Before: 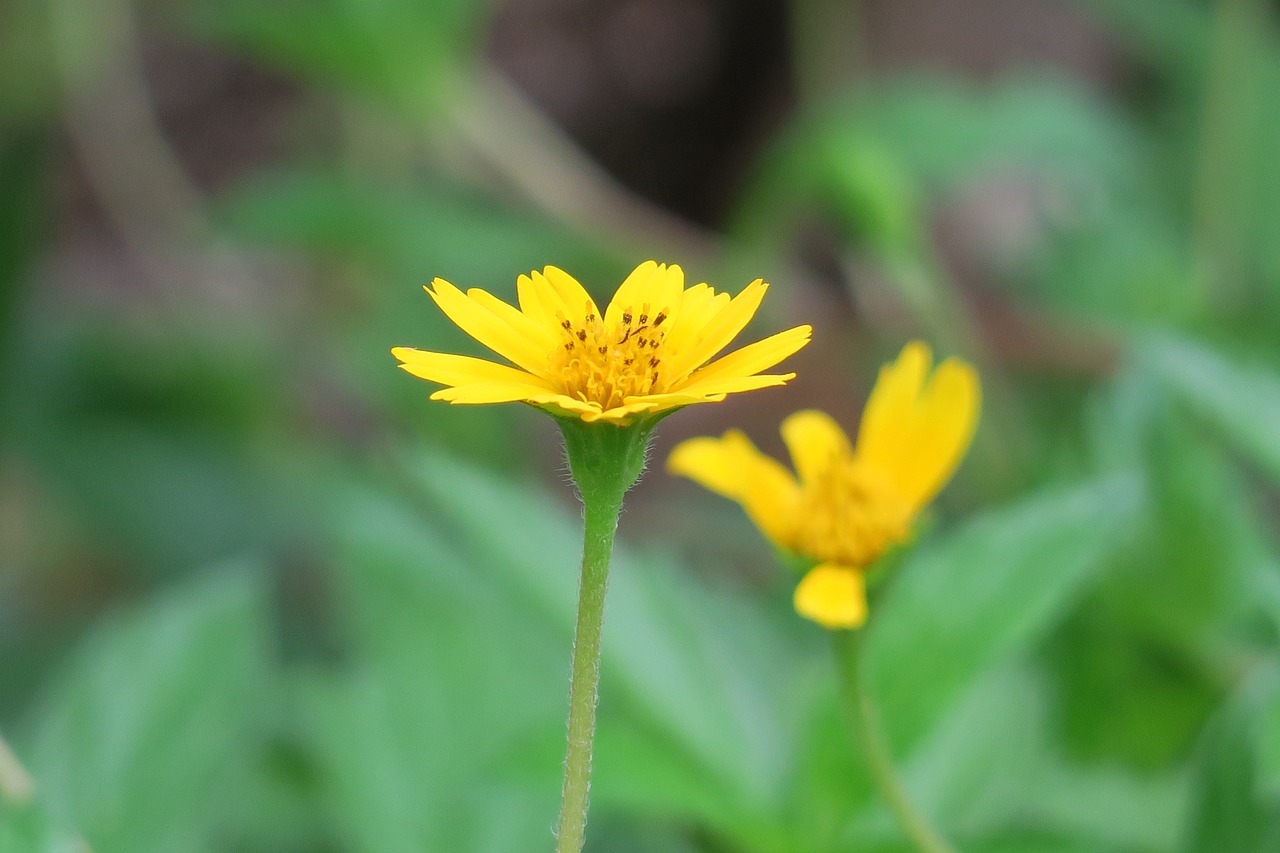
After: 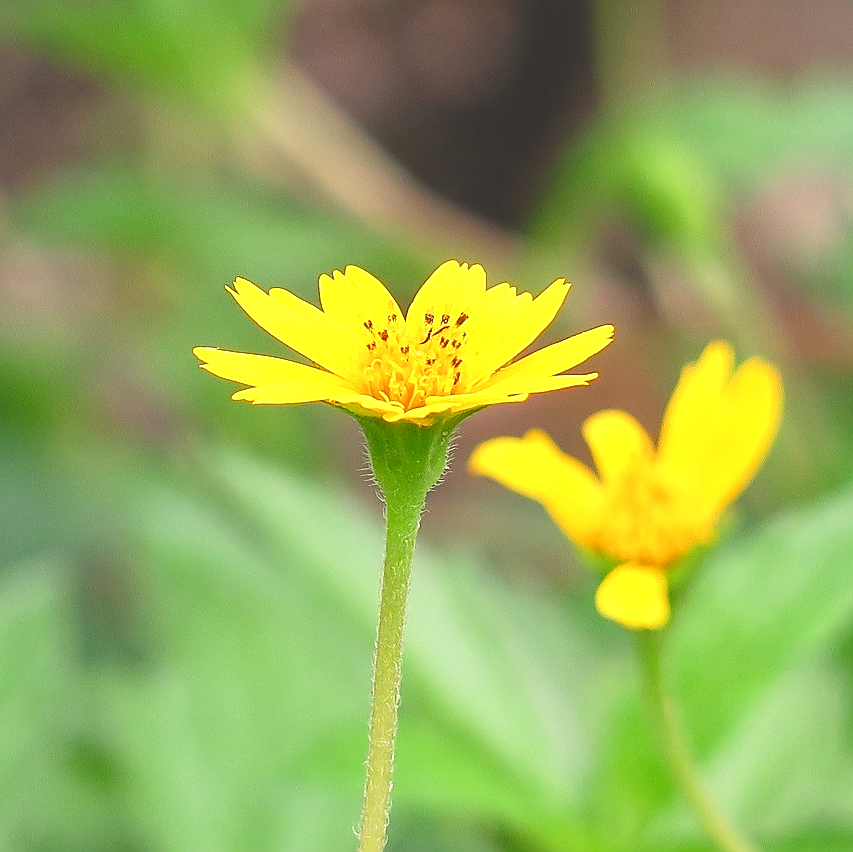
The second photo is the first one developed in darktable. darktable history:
crop and rotate: left 15.546%, right 17.787%
white balance: red 1.045, blue 0.932
exposure: black level correction -0.002, exposure 0.708 EV, compensate exposure bias true, compensate highlight preservation false
sharpen: radius 1.4, amount 1.25, threshold 0.7
color balance rgb: shadows lift › chroma 2%, shadows lift › hue 247.2°, power › chroma 0.3%, power › hue 25.2°, highlights gain › chroma 3%, highlights gain › hue 60°, global offset › luminance 2%, perceptual saturation grading › global saturation 20%, perceptual saturation grading › highlights -20%, perceptual saturation grading › shadows 30%
